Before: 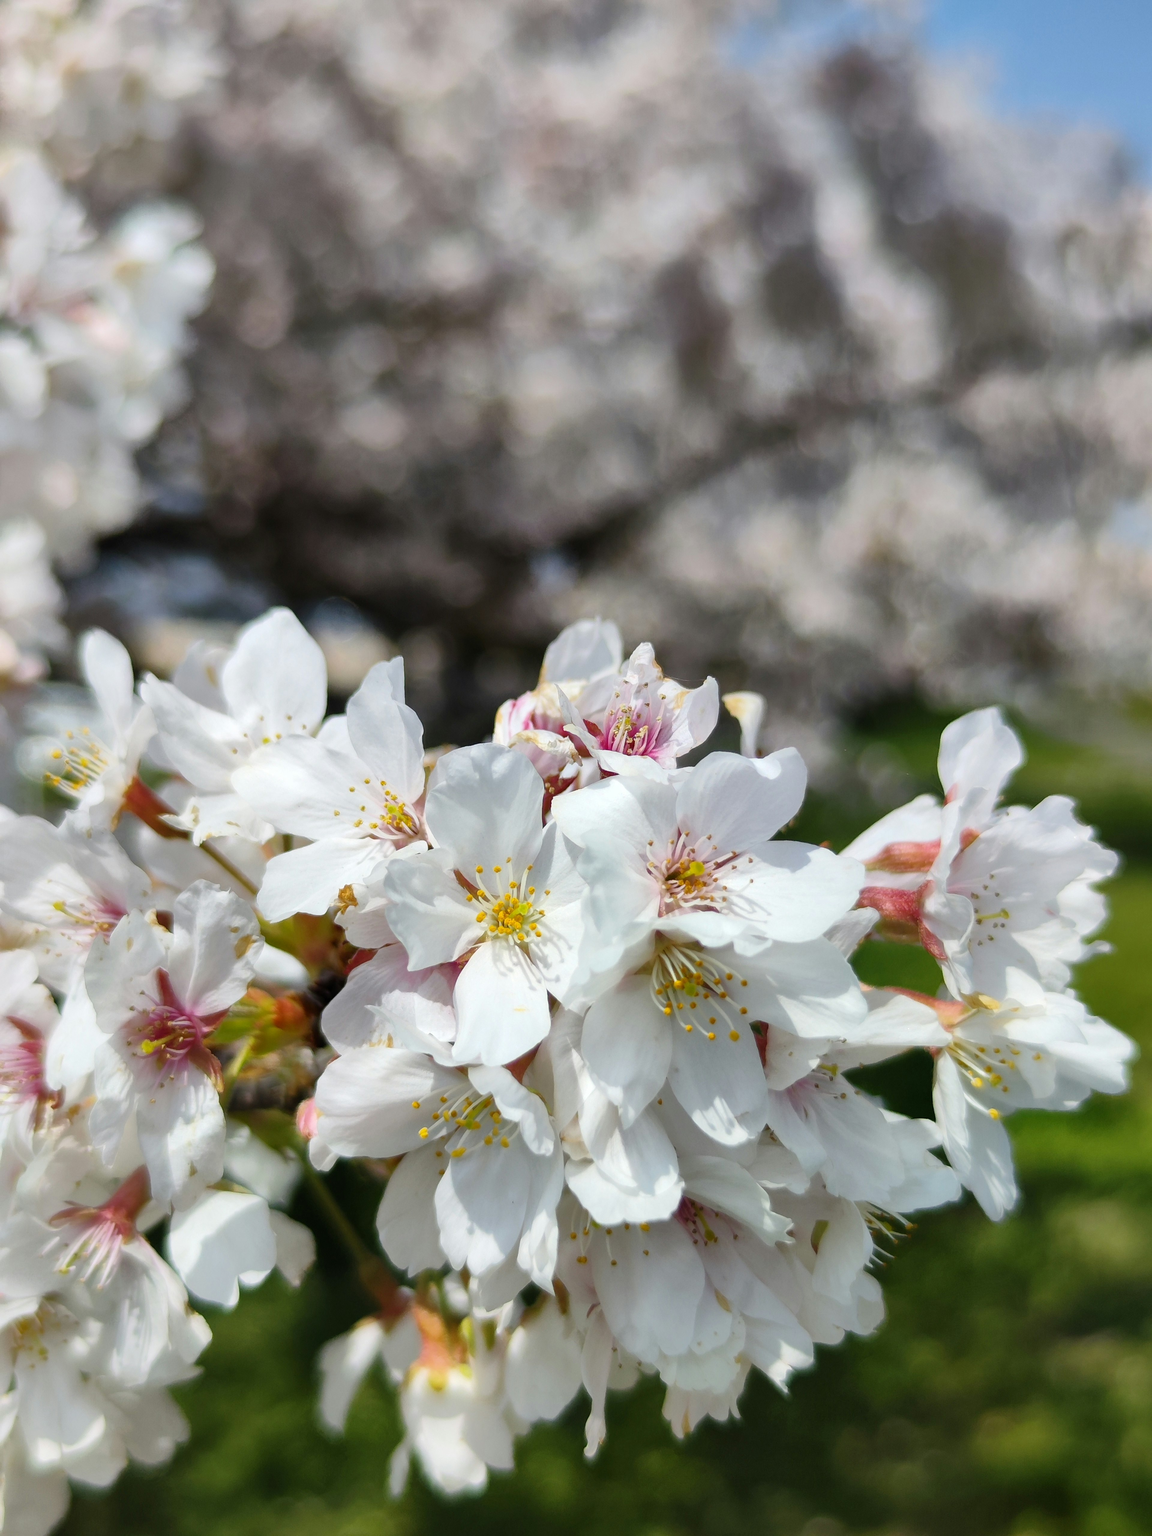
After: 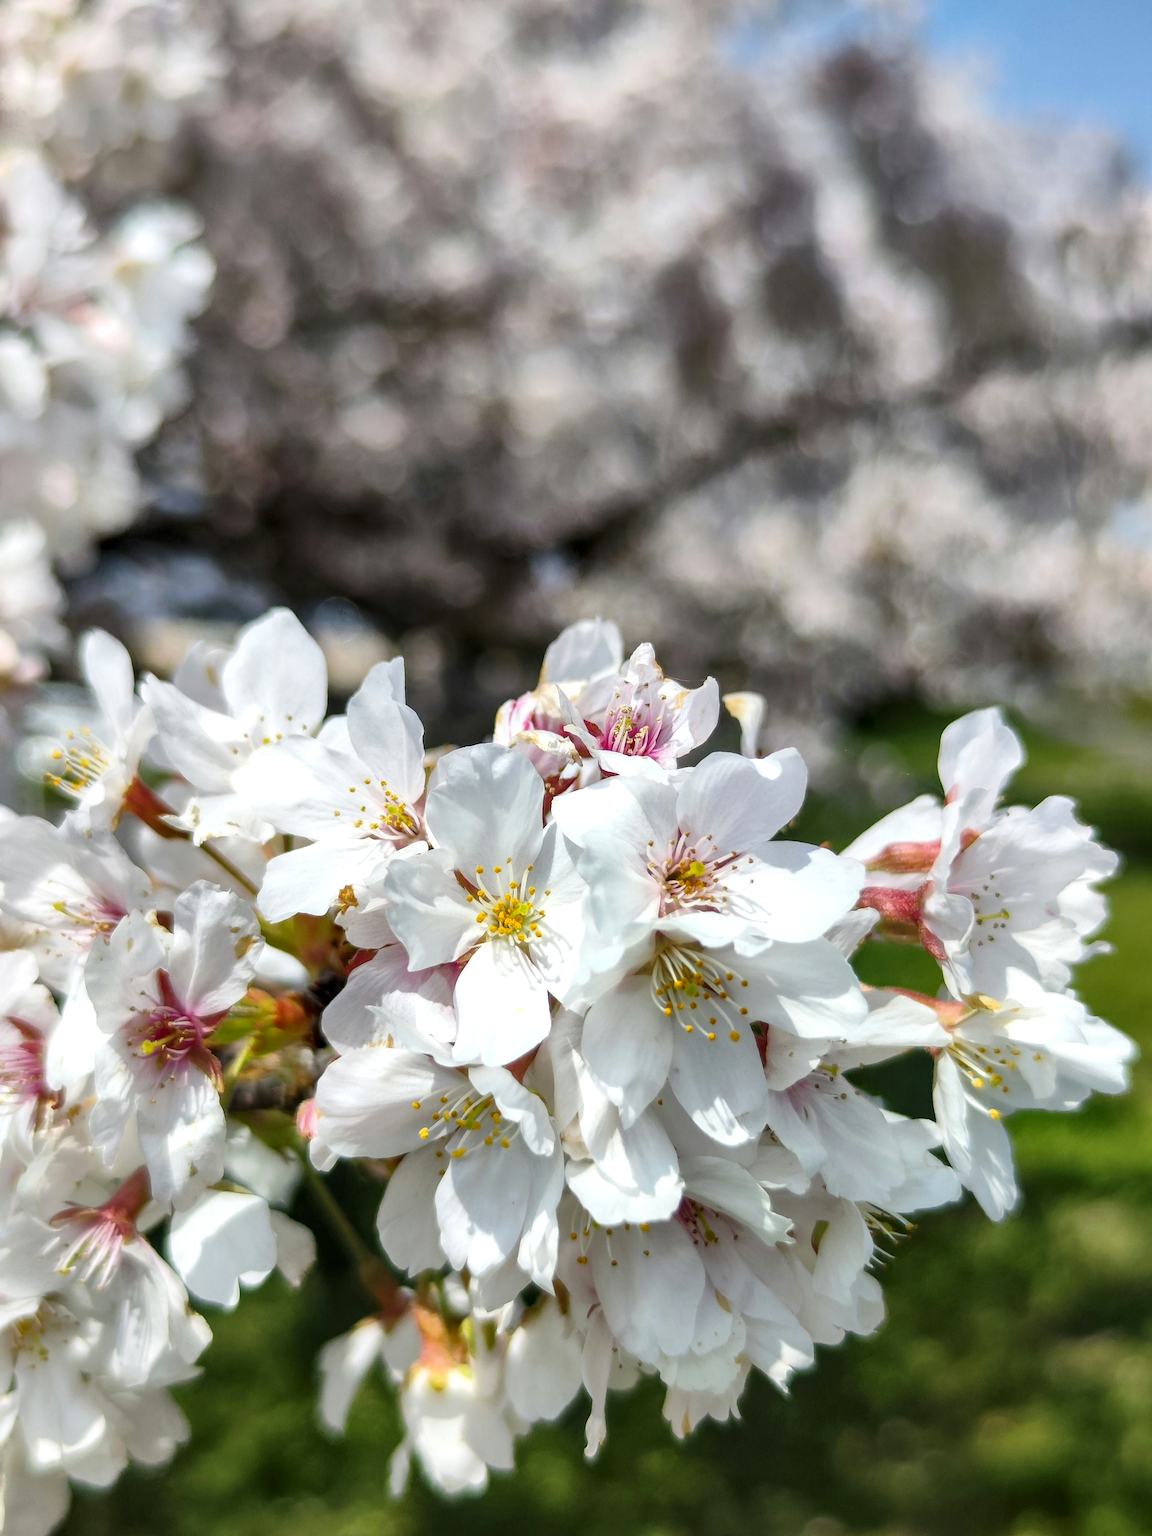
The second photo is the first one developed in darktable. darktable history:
exposure: exposure 0.2 EV, compensate highlight preservation false
local contrast: detail 130%
